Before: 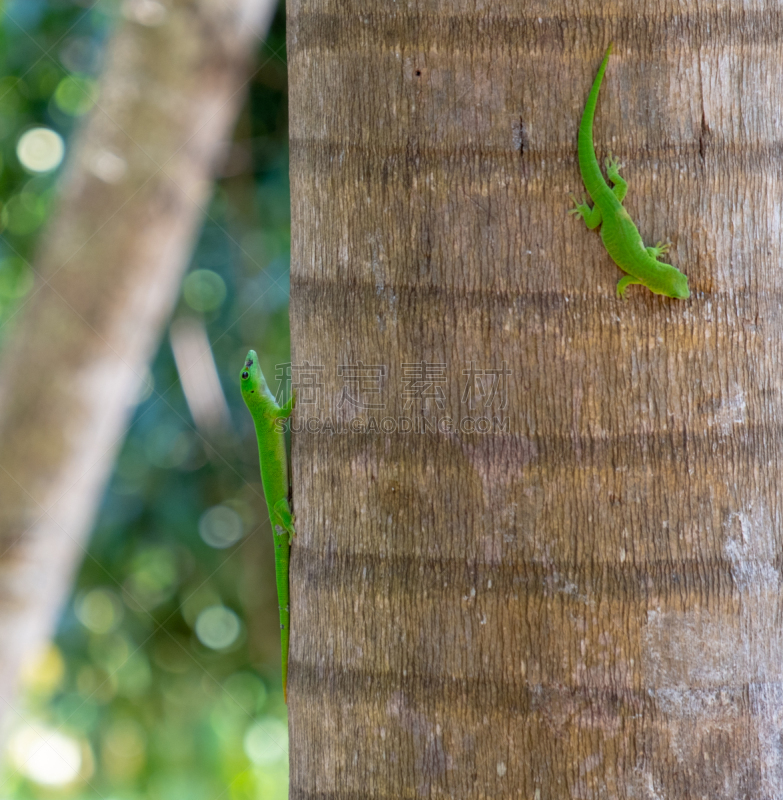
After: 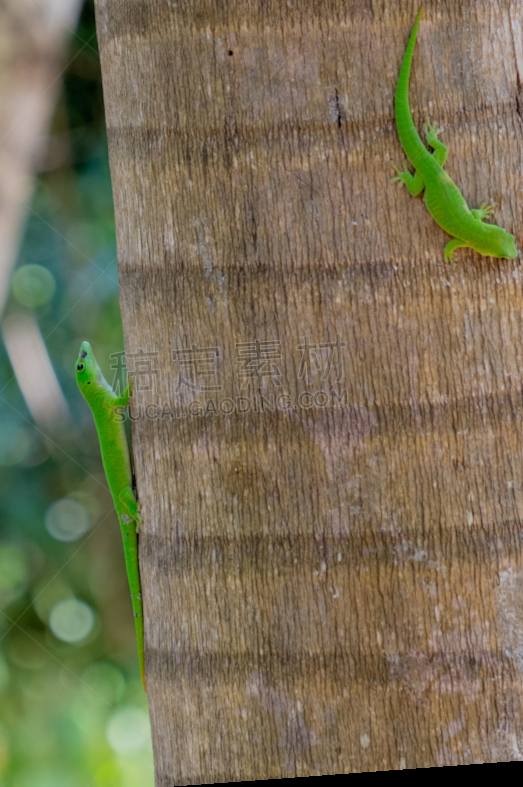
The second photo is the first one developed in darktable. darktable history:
rotate and perspective: rotation -4.25°, automatic cropping off
filmic rgb: hardness 4.17, contrast 0.921
crop and rotate: left 22.918%, top 5.629%, right 14.711%, bottom 2.247%
exposure: exposure 0.127 EV, compensate highlight preservation false
